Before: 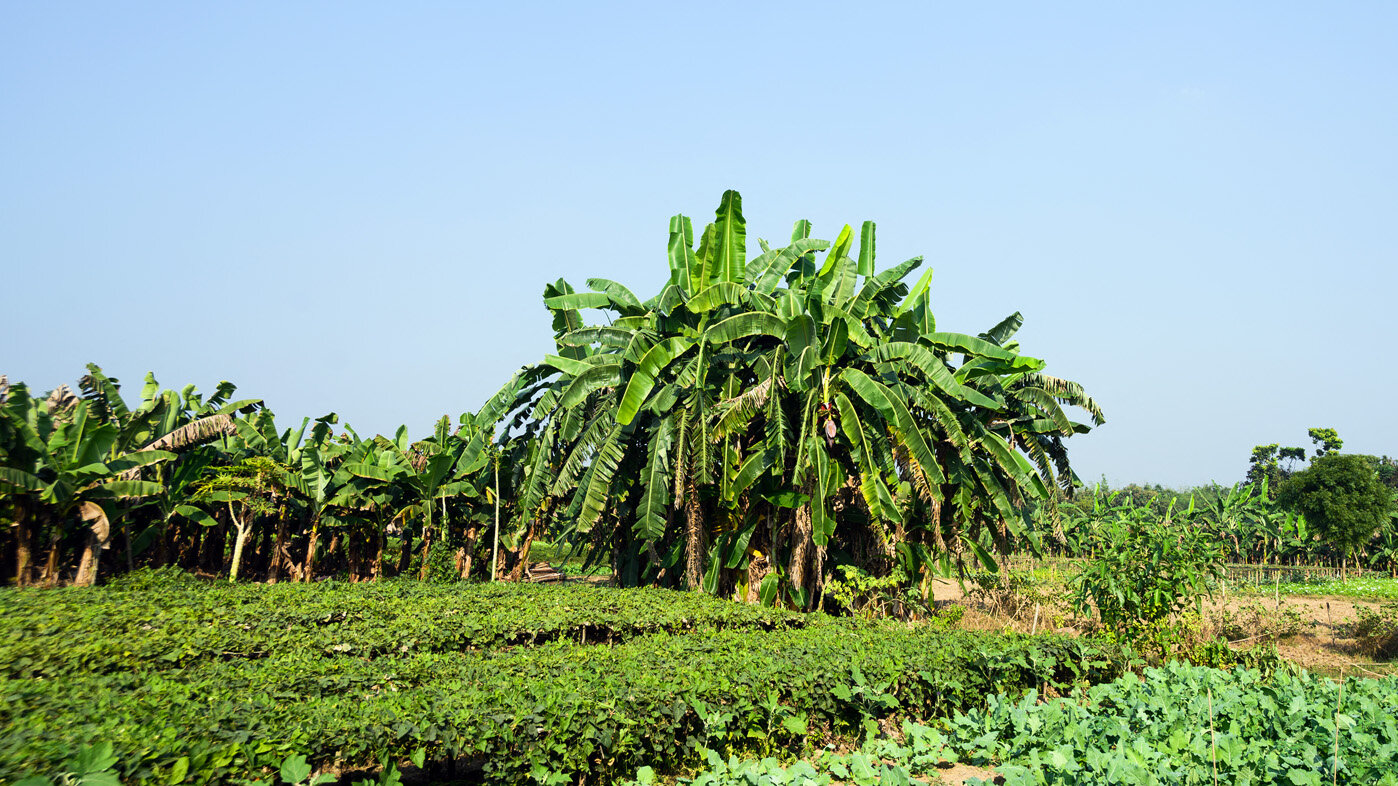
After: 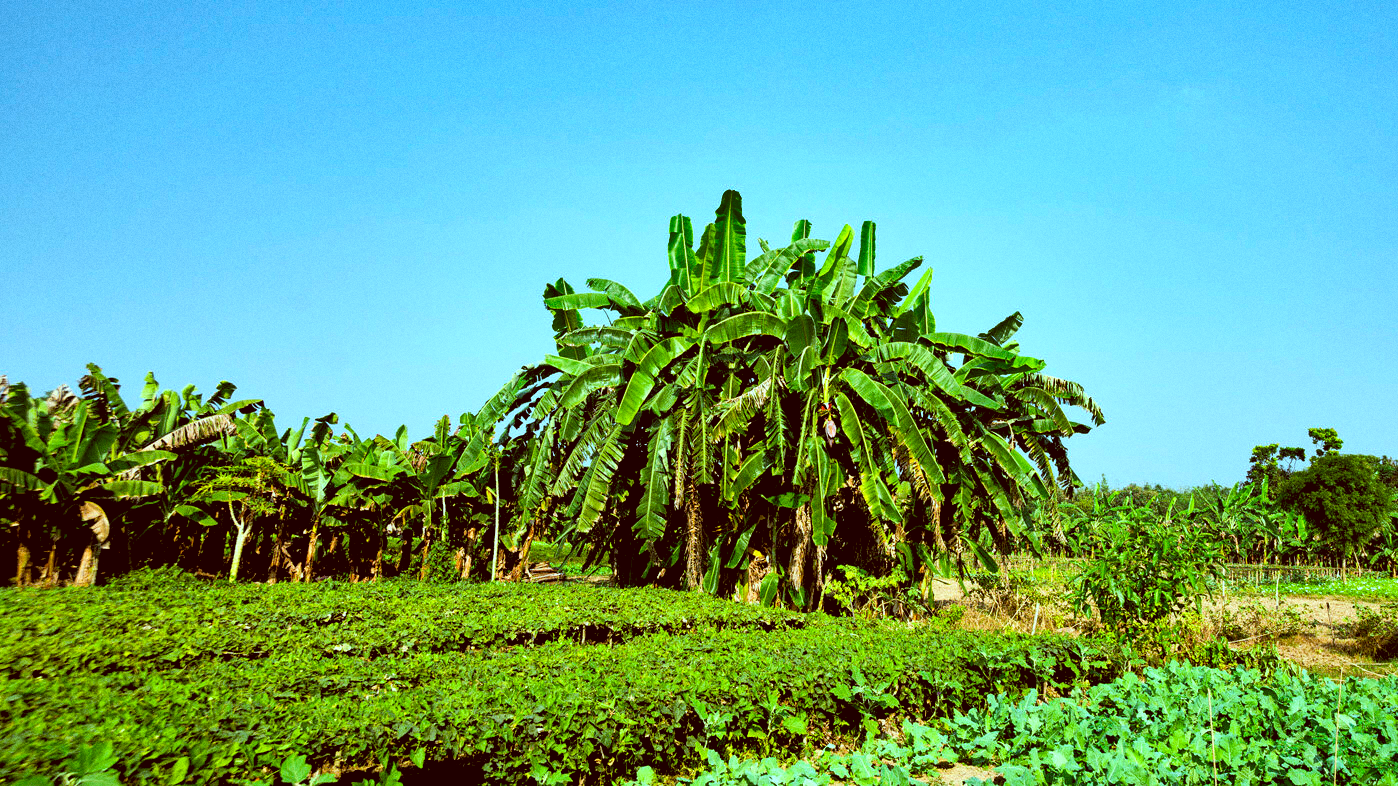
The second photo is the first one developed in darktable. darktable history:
rgb levels: levels [[0.013, 0.434, 0.89], [0, 0.5, 1], [0, 0.5, 1]]
color correction: highlights a* -14.62, highlights b* -16.22, shadows a* 10.12, shadows b* 29.4
color balance rgb: perceptual saturation grading › global saturation 20%, global vibrance 20%
grain: coarseness 0.09 ISO
local contrast: highlights 100%, shadows 100%, detail 120%, midtone range 0.2
shadows and highlights: radius 100.41, shadows 50.55, highlights -64.36, highlights color adjustment 49.82%, soften with gaussian
